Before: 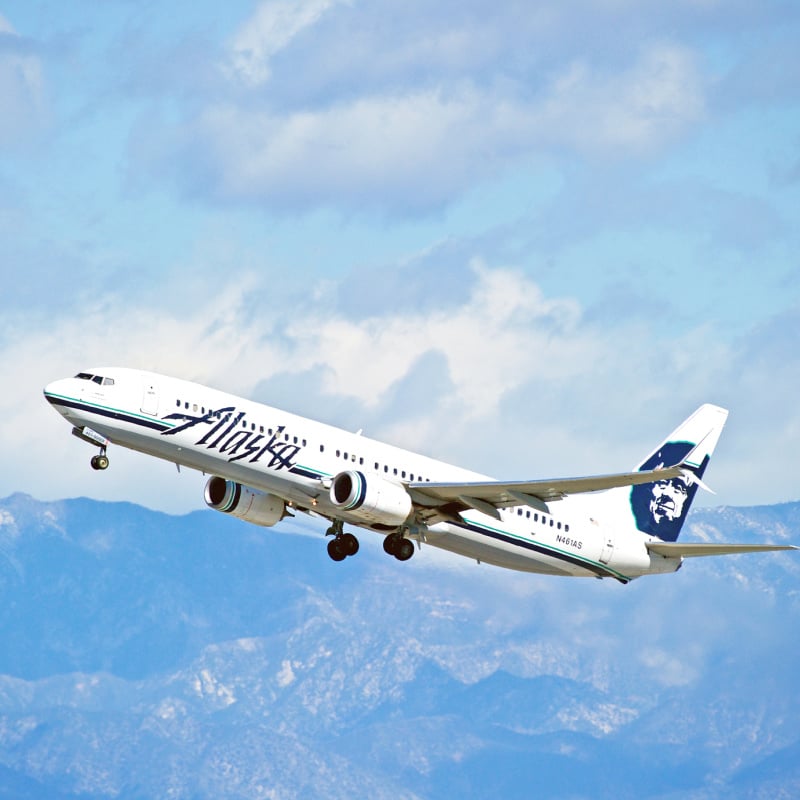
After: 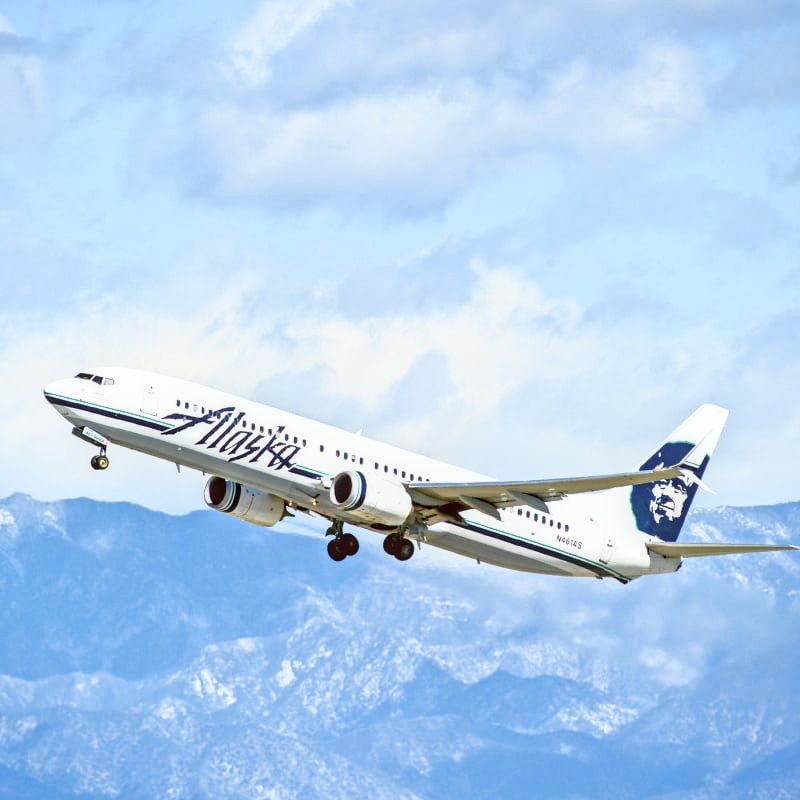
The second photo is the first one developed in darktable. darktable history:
local contrast: on, module defaults
contrast brightness saturation: saturation -0.05
tone curve: curves: ch0 [(0, 0) (0.105, 0.068) (0.181, 0.185) (0.28, 0.291) (0.384, 0.404) (0.485, 0.531) (0.638, 0.681) (0.795, 0.879) (1, 0.977)]; ch1 [(0, 0) (0.161, 0.092) (0.35, 0.33) (0.379, 0.401) (0.456, 0.469) (0.504, 0.5) (0.512, 0.514) (0.58, 0.597) (0.635, 0.646) (1, 1)]; ch2 [(0, 0) (0.371, 0.362) (0.437, 0.437) (0.5, 0.5) (0.53, 0.523) (0.56, 0.58) (0.622, 0.606) (1, 1)], color space Lab, independent channels, preserve colors none
tone equalizer: on, module defaults
